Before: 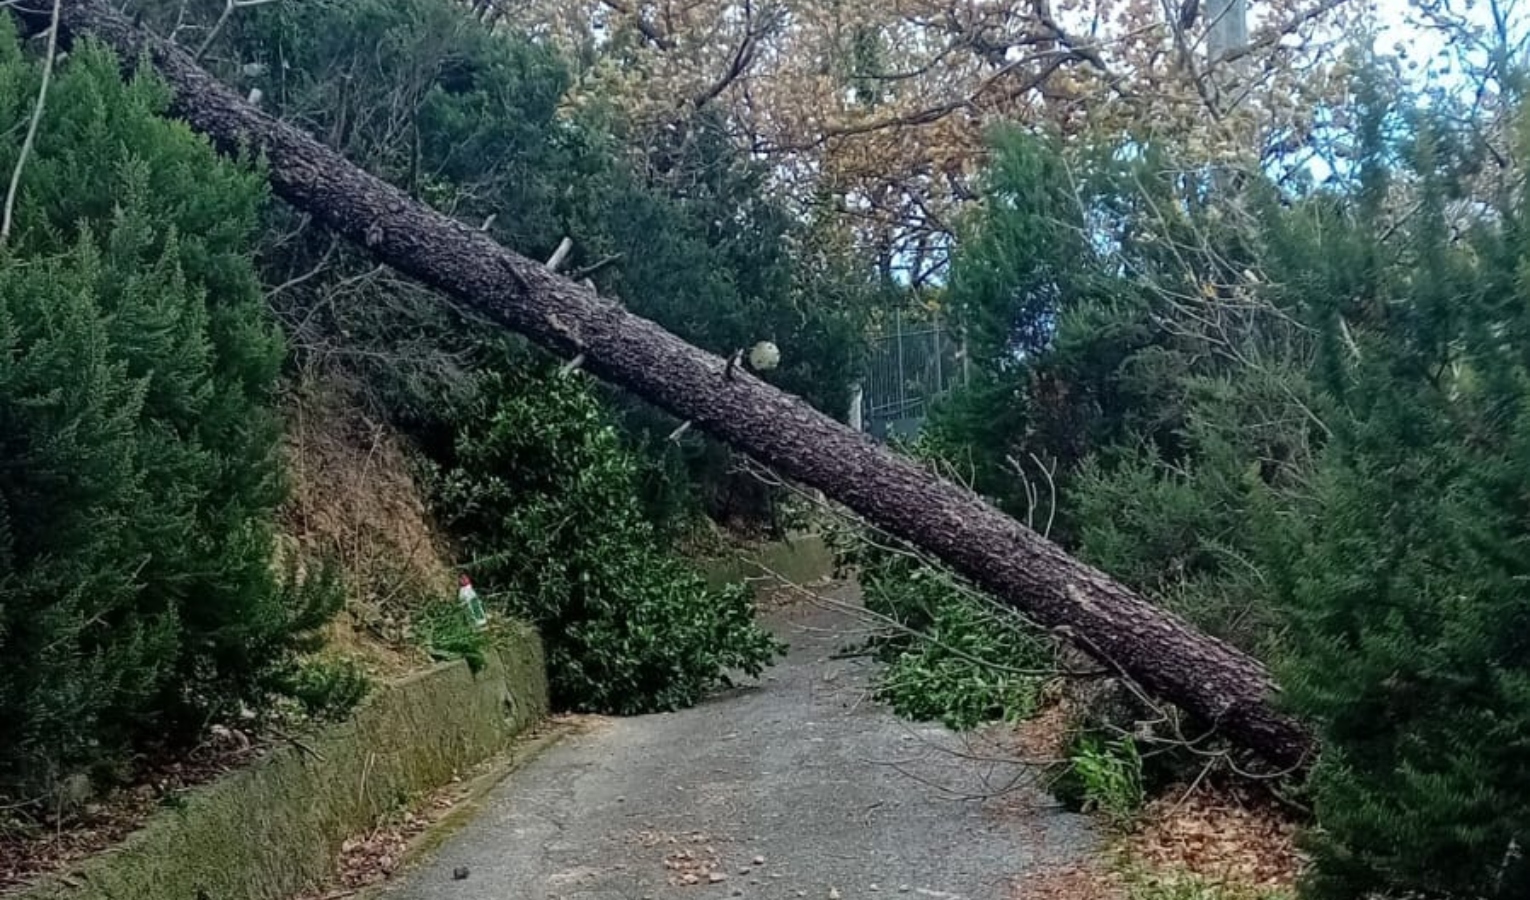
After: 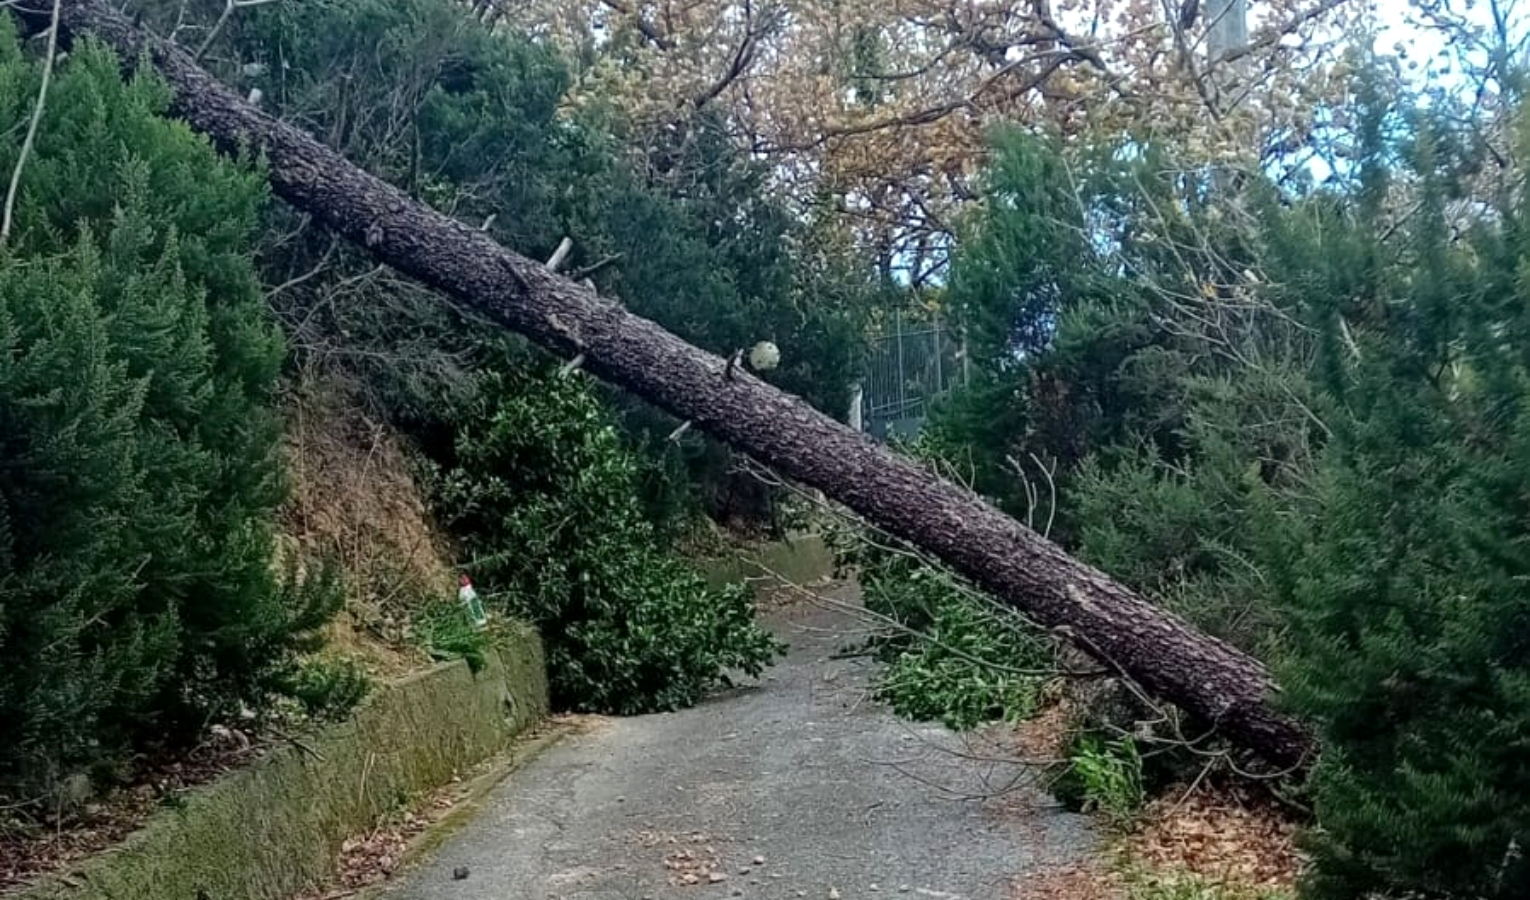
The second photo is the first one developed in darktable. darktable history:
exposure: black level correction 0.001, exposure 0.144 EV, compensate highlight preservation false
